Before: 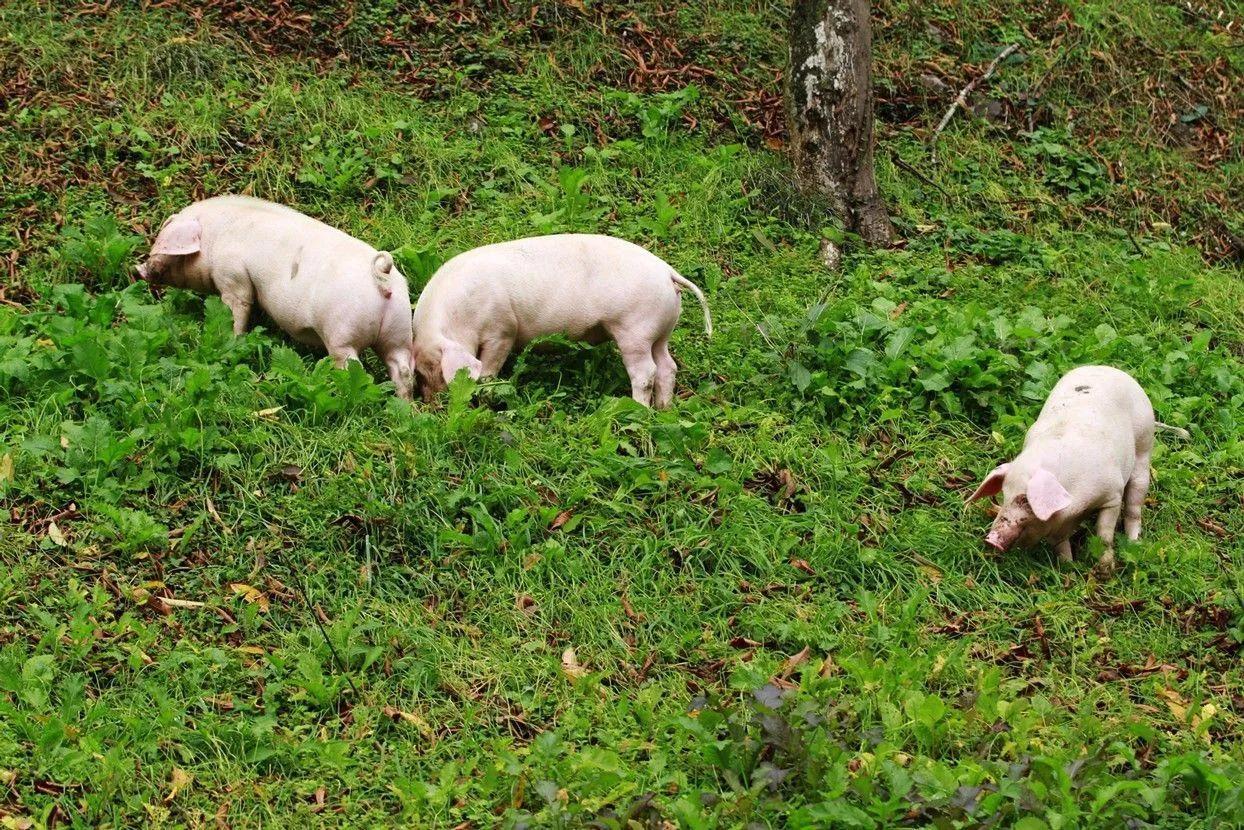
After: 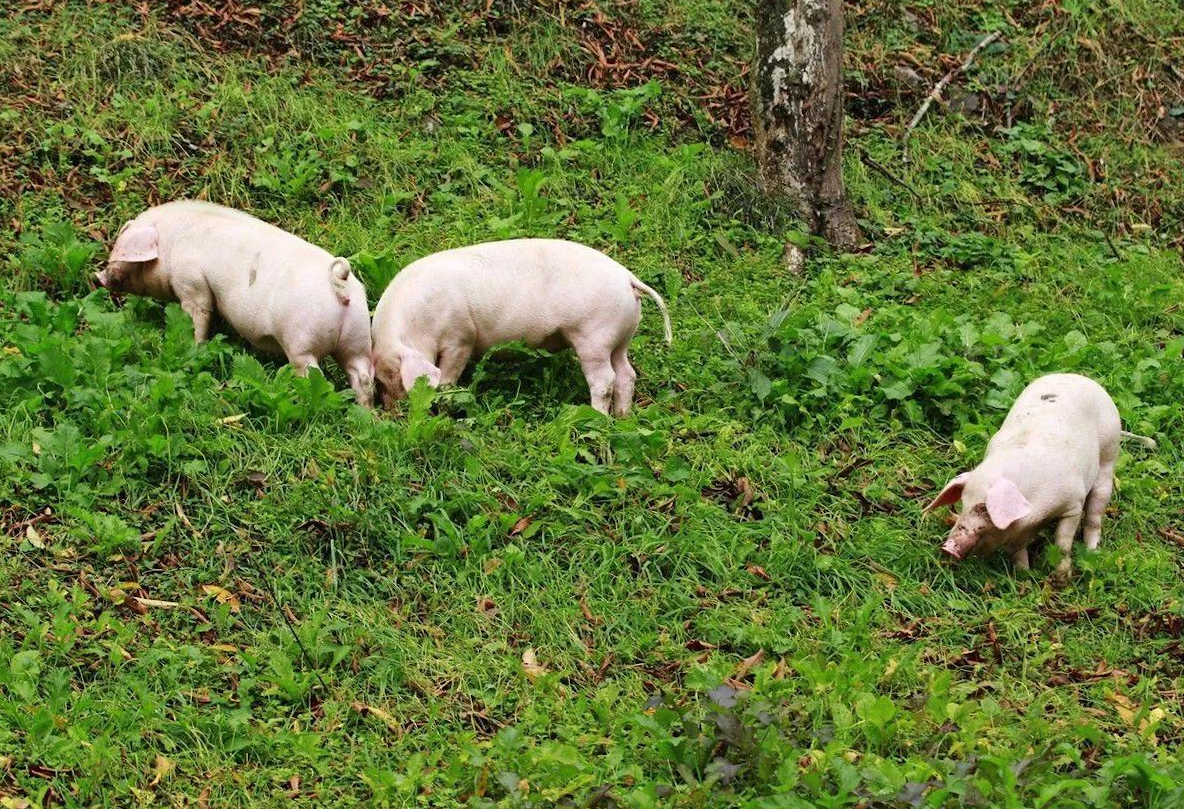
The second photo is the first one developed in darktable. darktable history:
rotate and perspective: rotation 0.074°, lens shift (vertical) 0.096, lens shift (horizontal) -0.041, crop left 0.043, crop right 0.952, crop top 0.024, crop bottom 0.979
tone equalizer: on, module defaults
shadows and highlights: shadows 60, soften with gaussian
